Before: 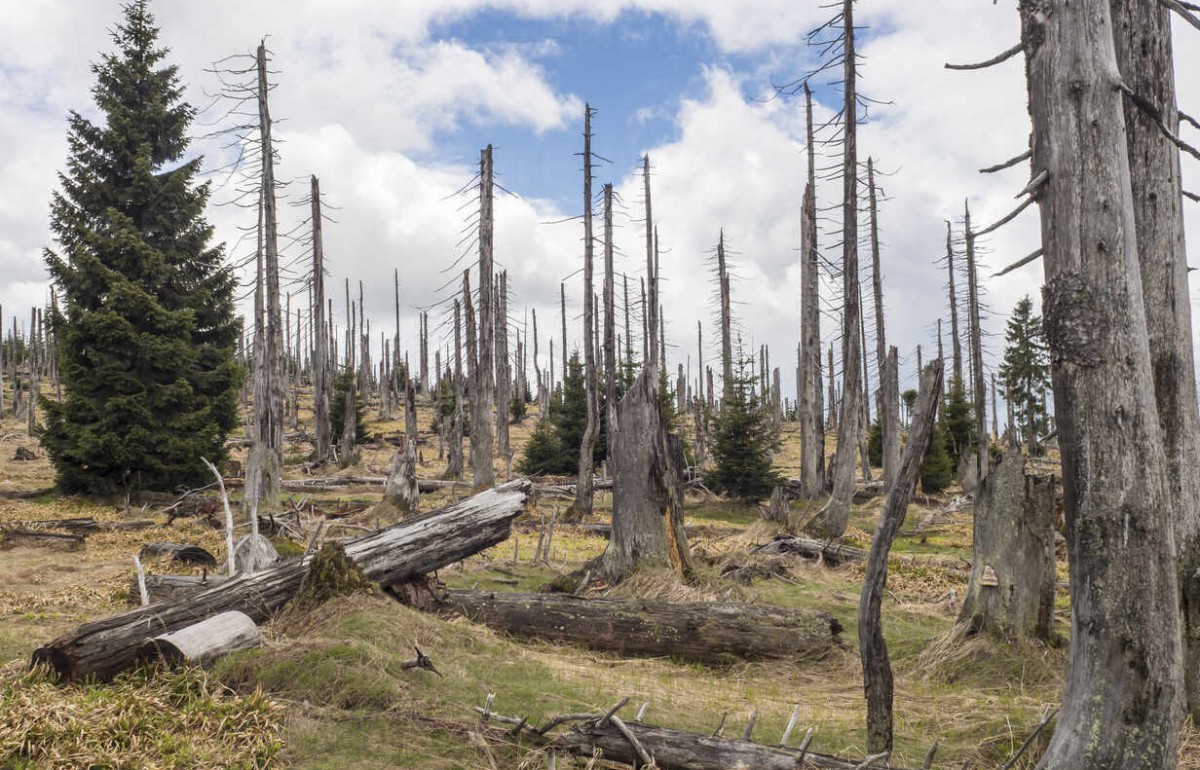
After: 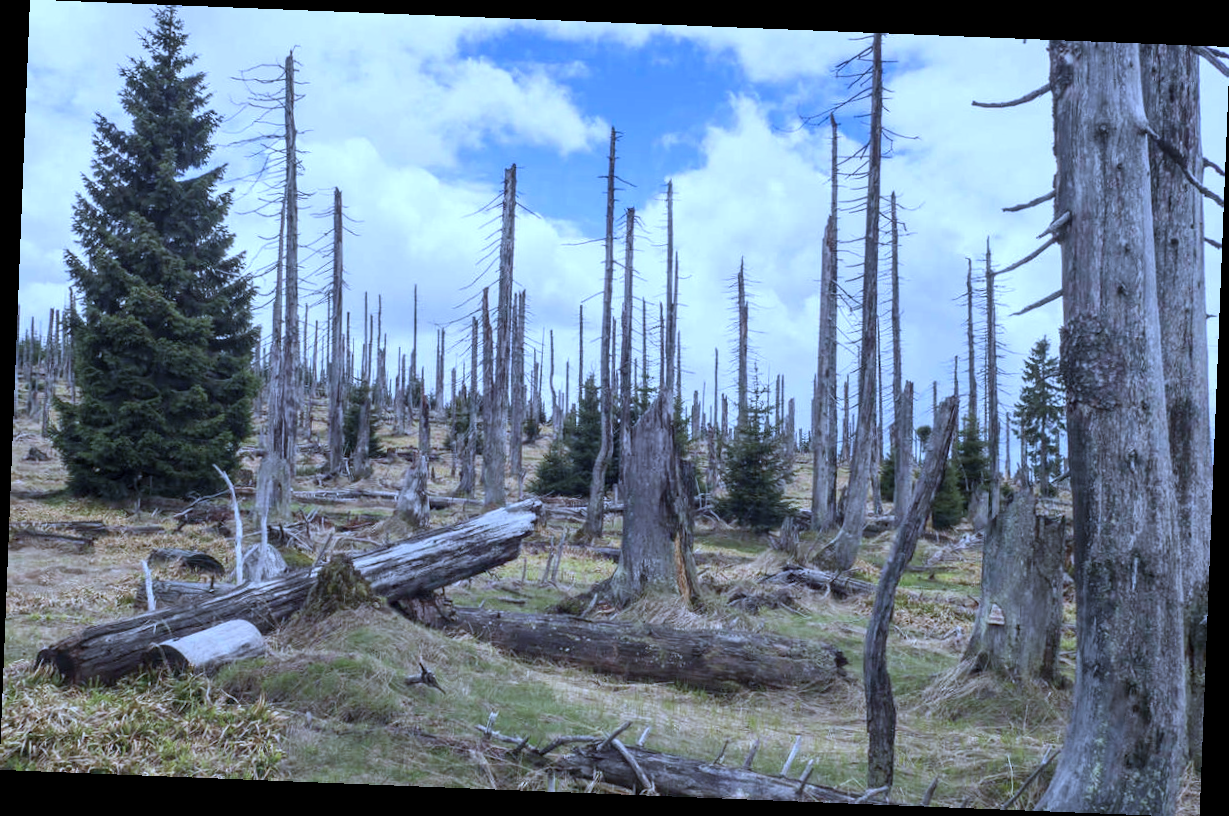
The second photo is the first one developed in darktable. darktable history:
white balance: red 0.982, blue 1.018
rotate and perspective: rotation 2.27°, automatic cropping off
color calibration: illuminant as shot in camera, adaptation linear Bradford (ICC v4), x 0.406, y 0.405, temperature 3570.35 K, saturation algorithm version 1 (2020)
